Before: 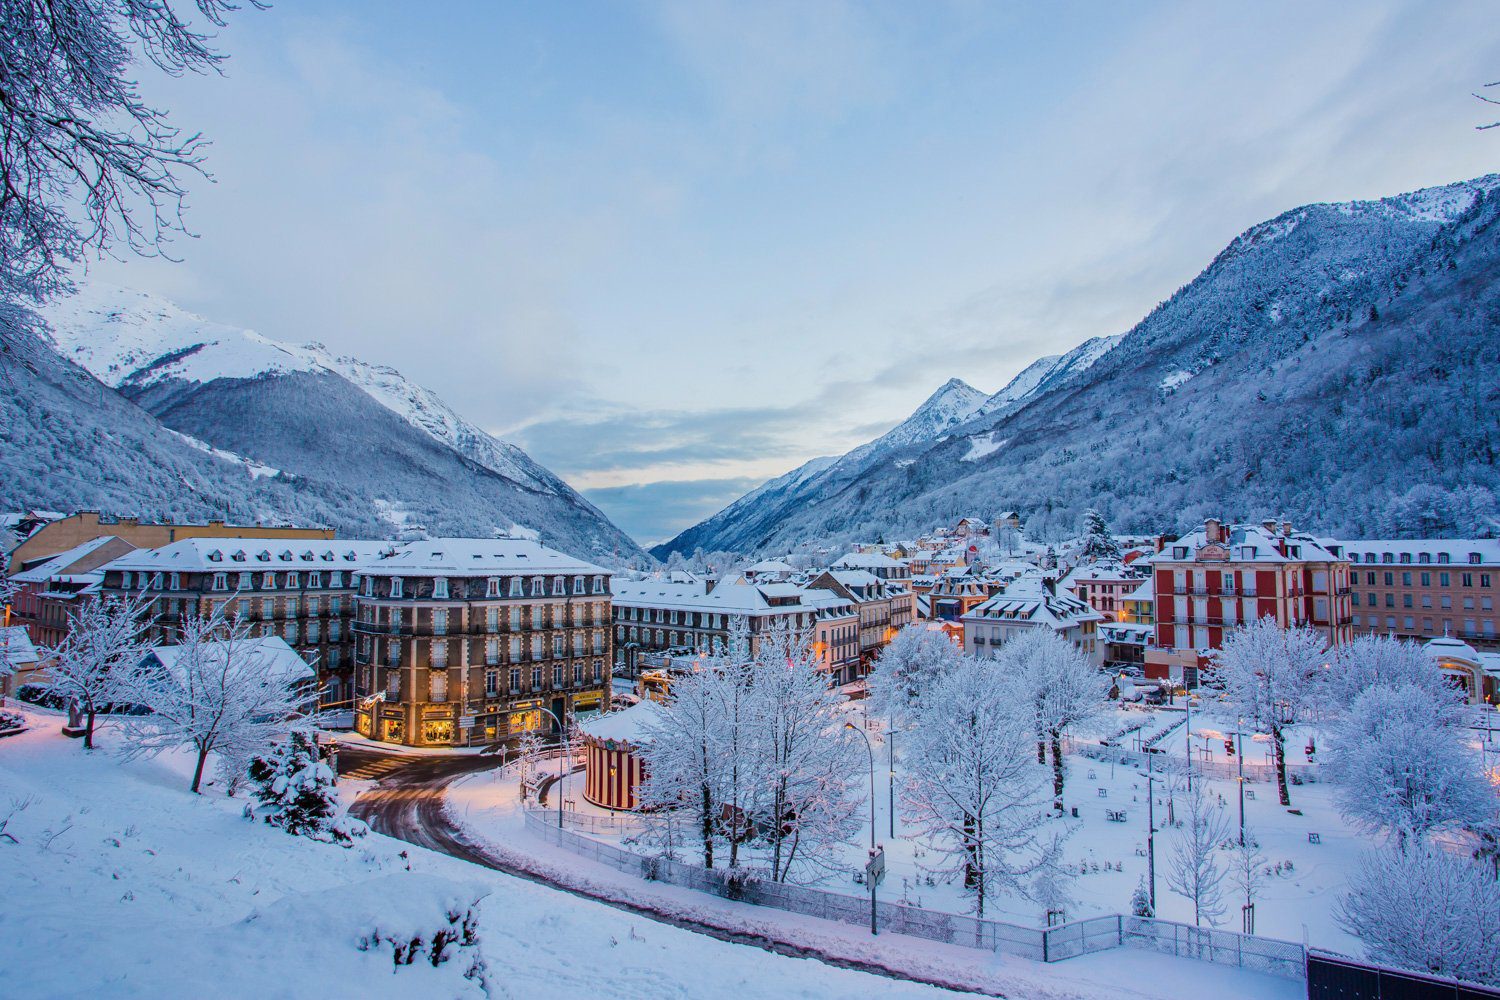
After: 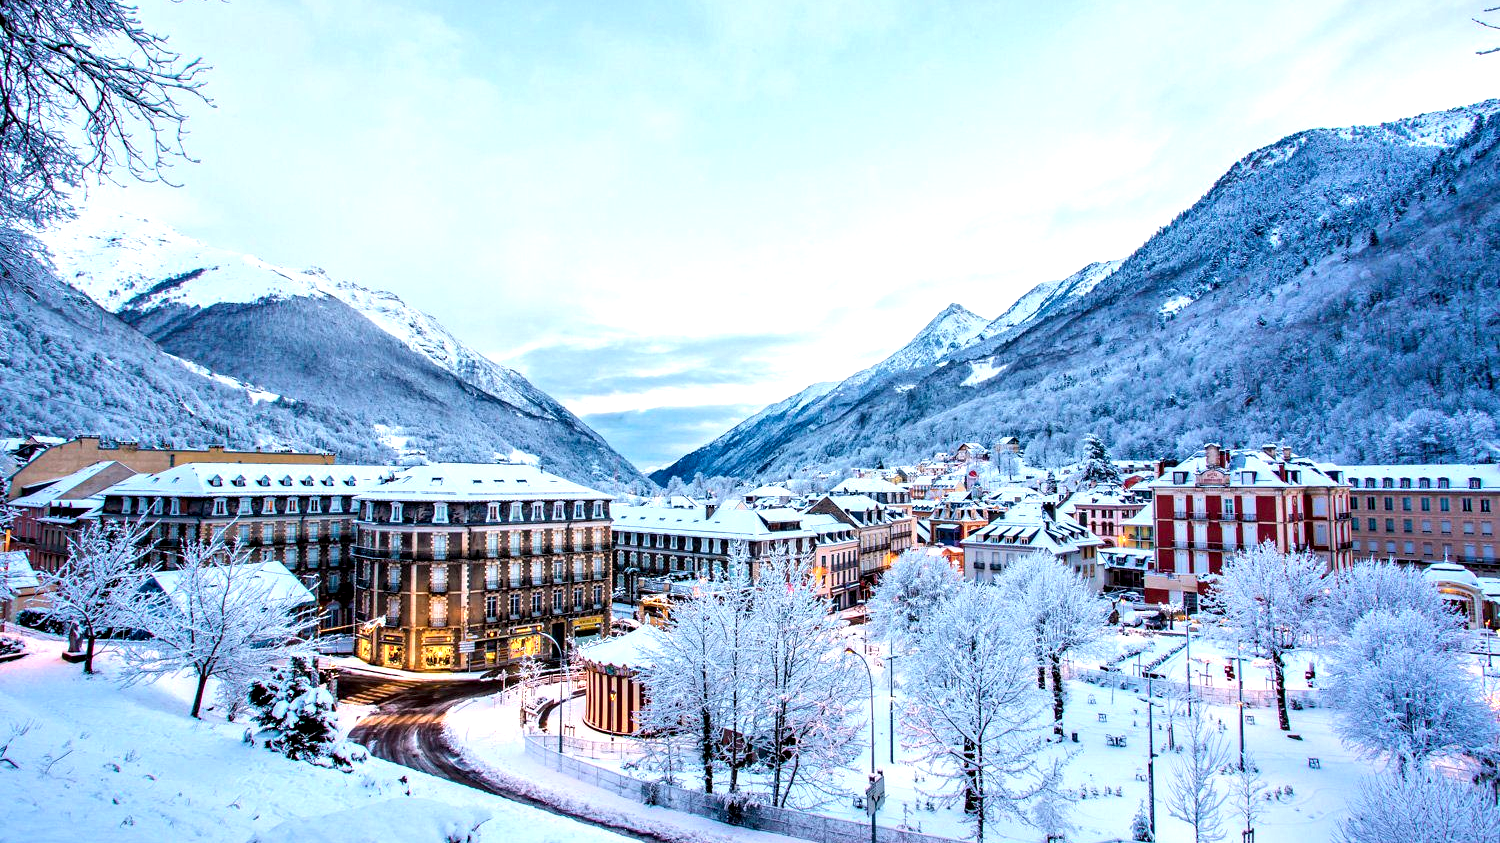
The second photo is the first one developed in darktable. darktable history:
contrast equalizer: octaves 7, y [[0.609, 0.611, 0.615, 0.613, 0.607, 0.603], [0.504, 0.498, 0.496, 0.499, 0.506, 0.516], [0 ×6], [0 ×6], [0 ×6]], mix 0.592
tone equalizer: -8 EV -0.451 EV, -7 EV -0.359 EV, -6 EV -0.319 EV, -5 EV -0.195 EV, -3 EV 0.227 EV, -2 EV 0.346 EV, -1 EV 0.364 EV, +0 EV 0.401 EV
exposure: black level correction 0.001, exposure 0.5 EV, compensate highlight preservation false
crop: top 7.565%, bottom 8.08%
